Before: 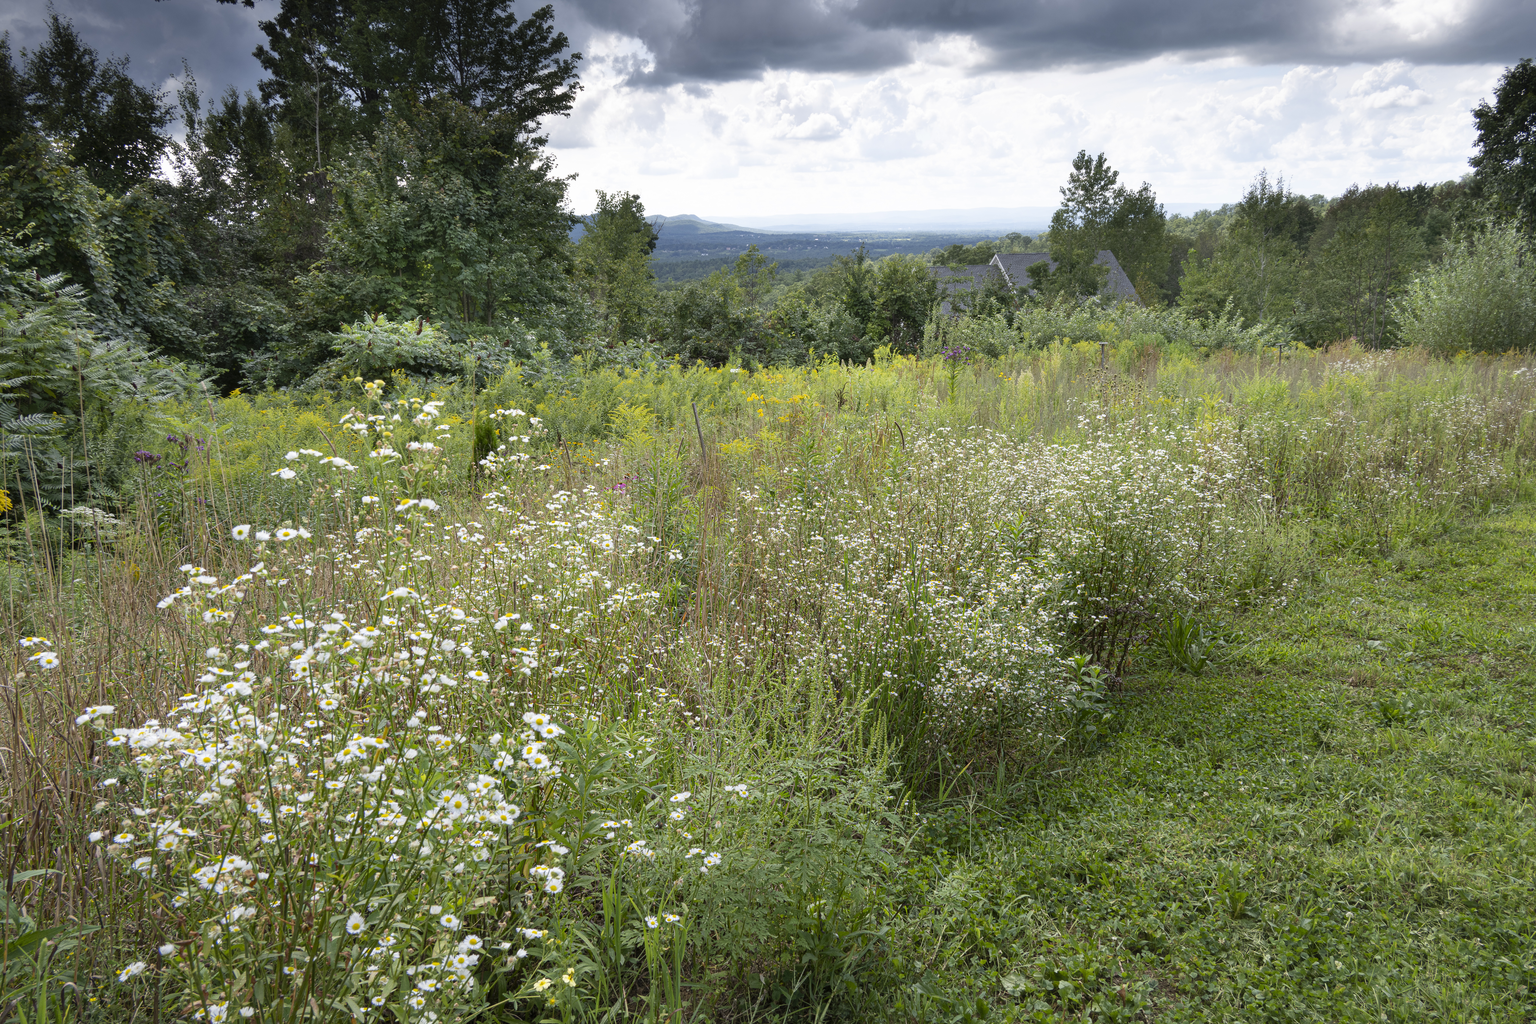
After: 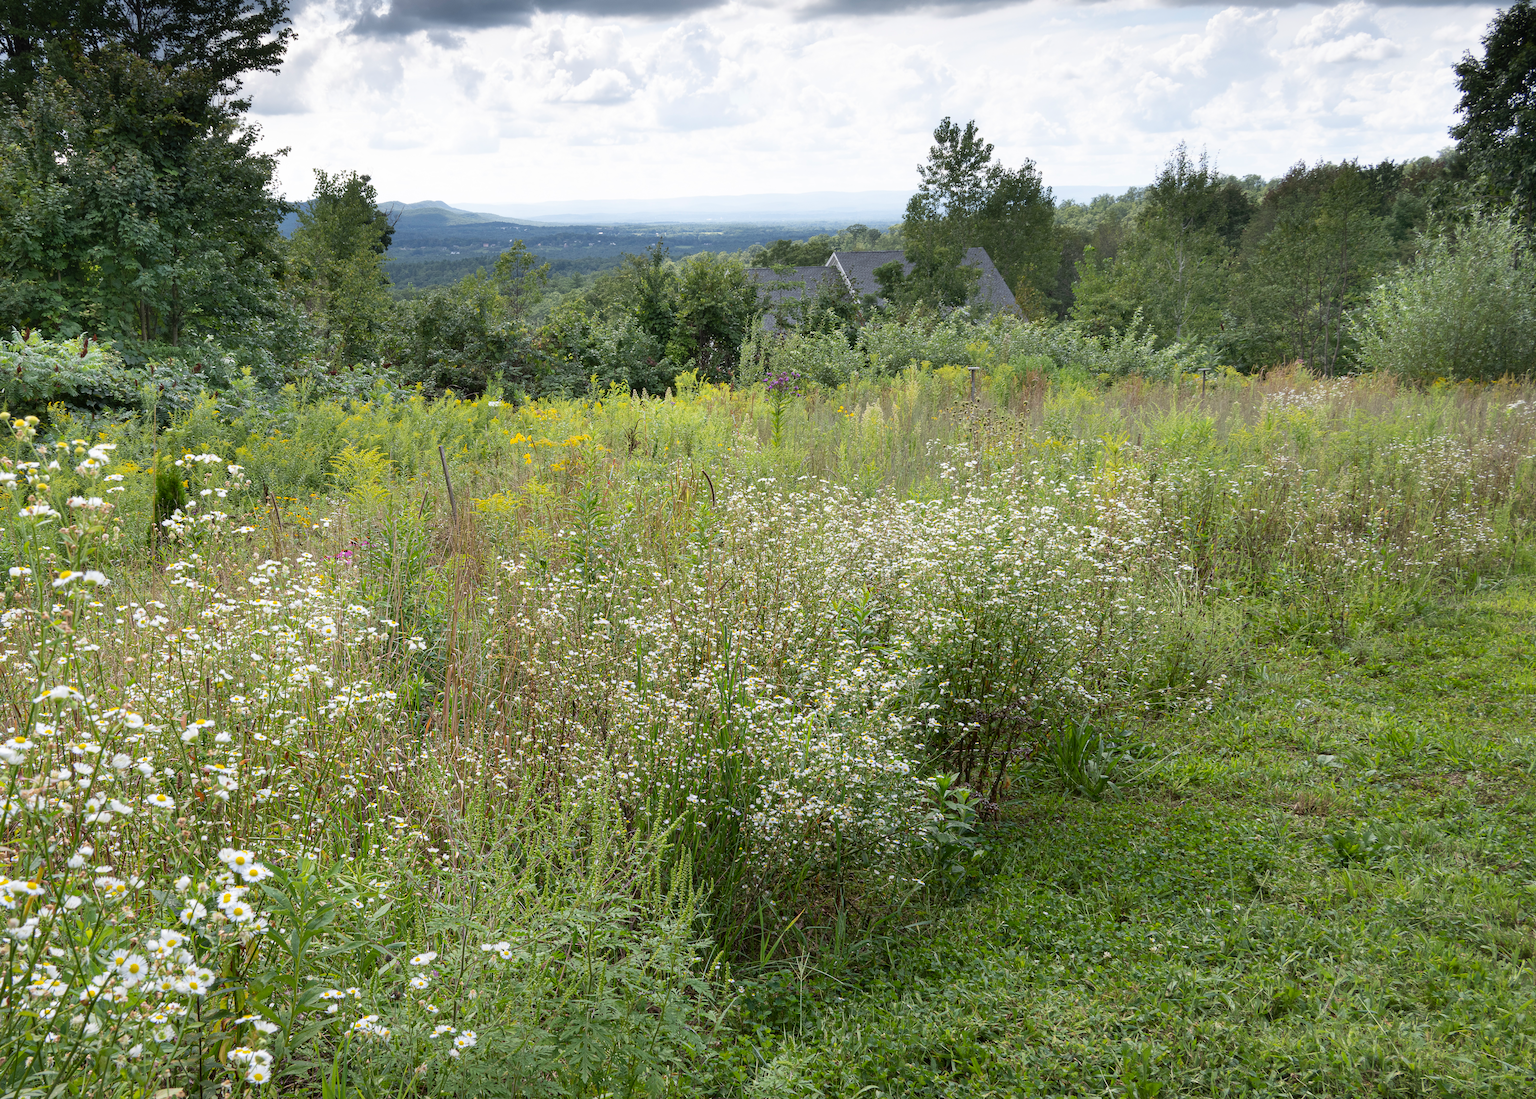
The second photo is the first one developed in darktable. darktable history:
crop: left 23.129%, top 5.918%, bottom 11.574%
